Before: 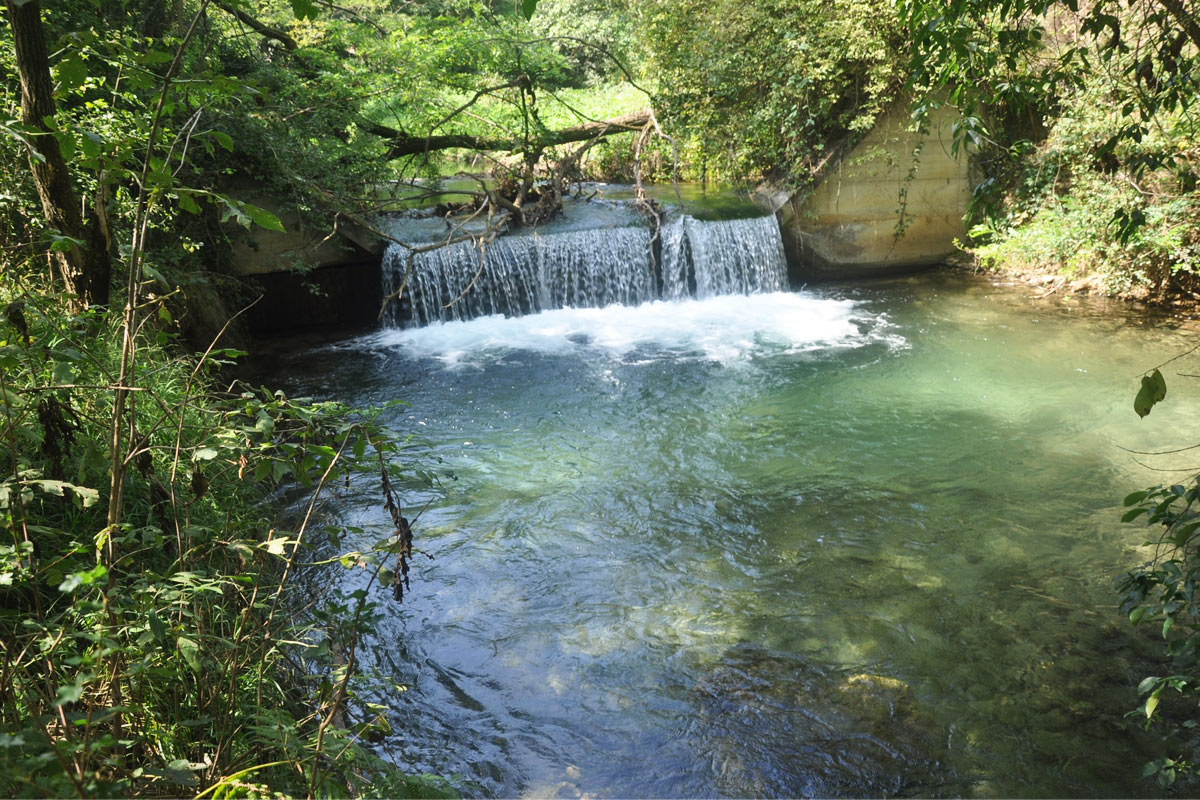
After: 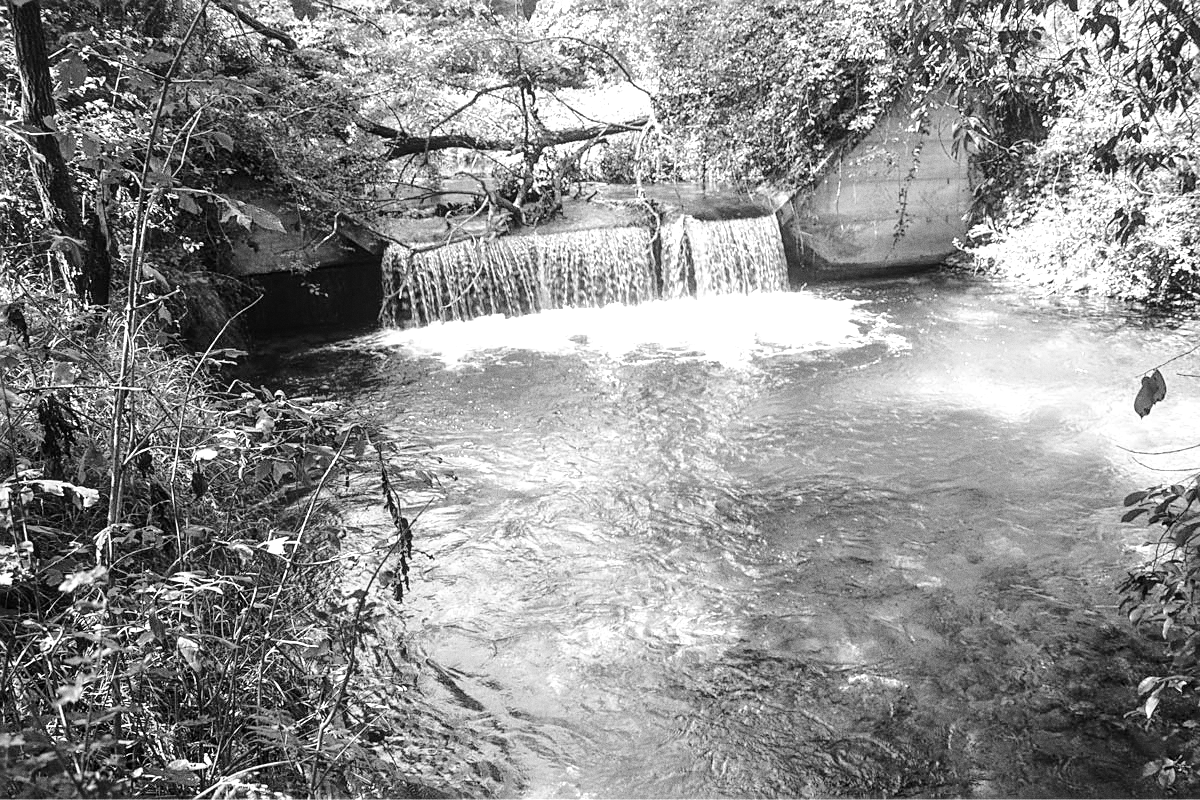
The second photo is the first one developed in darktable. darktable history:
grain: coarseness 0.09 ISO
color calibration: output gray [0.21, 0.42, 0.37, 0], gray › normalize channels true, illuminant same as pipeline (D50), adaptation XYZ, x 0.346, y 0.359, gamut compression 0
local contrast: on, module defaults
tone curve: curves: ch0 [(0, 0) (0.003, 0.002) (0.011, 0.008) (0.025, 0.016) (0.044, 0.026) (0.069, 0.04) (0.1, 0.061) (0.136, 0.104) (0.177, 0.15) (0.224, 0.22) (0.277, 0.307) (0.335, 0.399) (0.399, 0.492) (0.468, 0.575) (0.543, 0.638) (0.623, 0.701) (0.709, 0.778) (0.801, 0.85) (0.898, 0.934) (1, 1)], preserve colors none
sharpen: on, module defaults
contrast brightness saturation: contrast 0.04, saturation 0.07
rotate and perspective: crop left 0, crop top 0
exposure: black level correction 0, exposure 0.95 EV, compensate exposure bias true, compensate highlight preservation false
